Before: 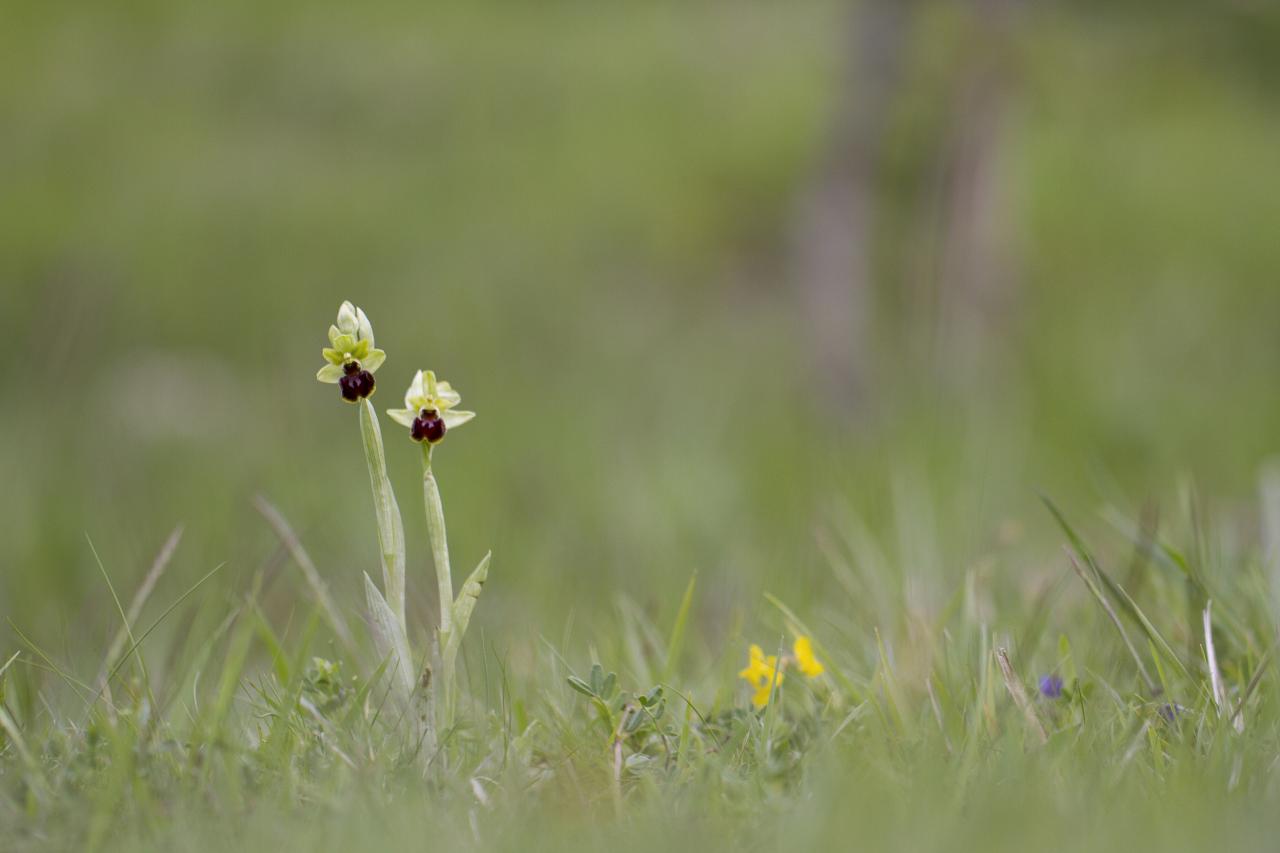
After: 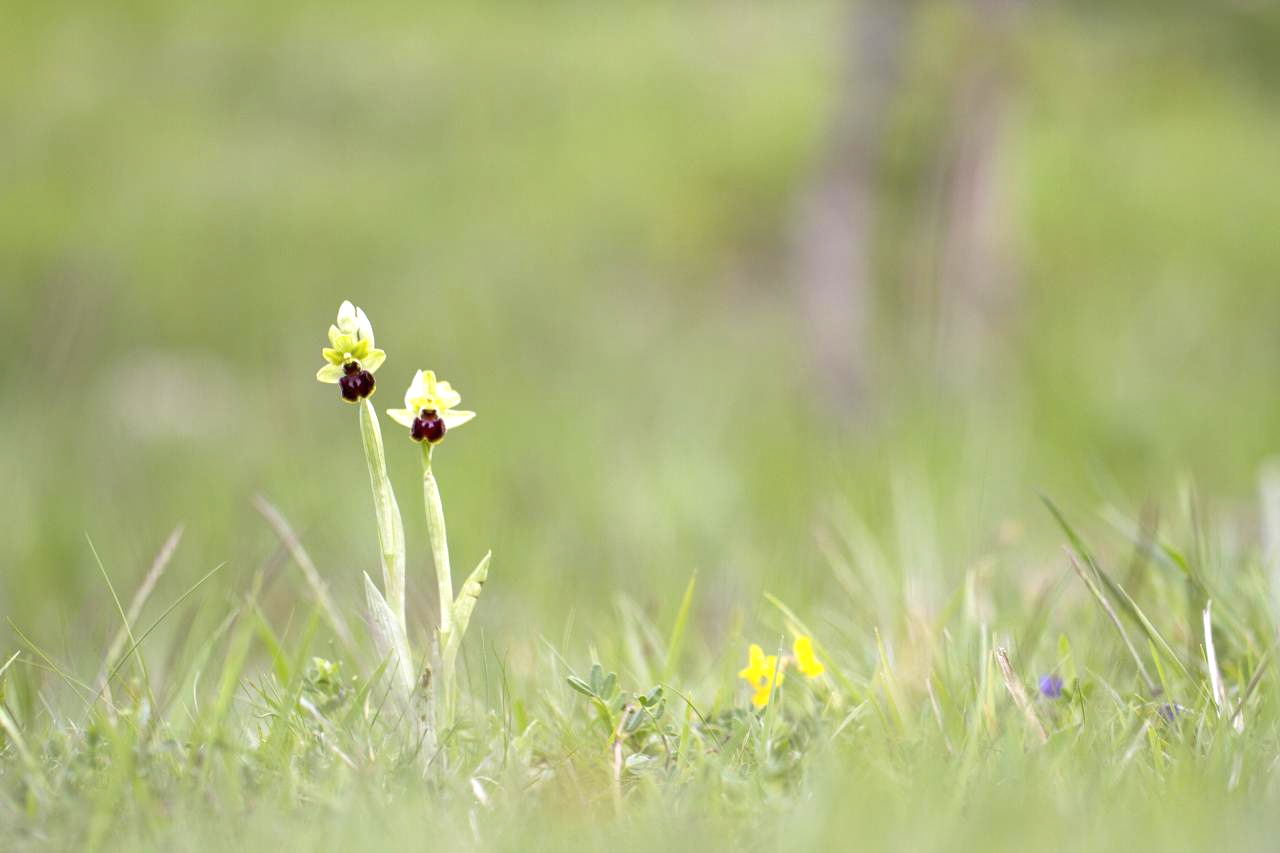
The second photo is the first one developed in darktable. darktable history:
base curve: exposure shift 0, preserve colors none
exposure: black level correction 0, exposure 1 EV, compensate exposure bias true, compensate highlight preservation false
